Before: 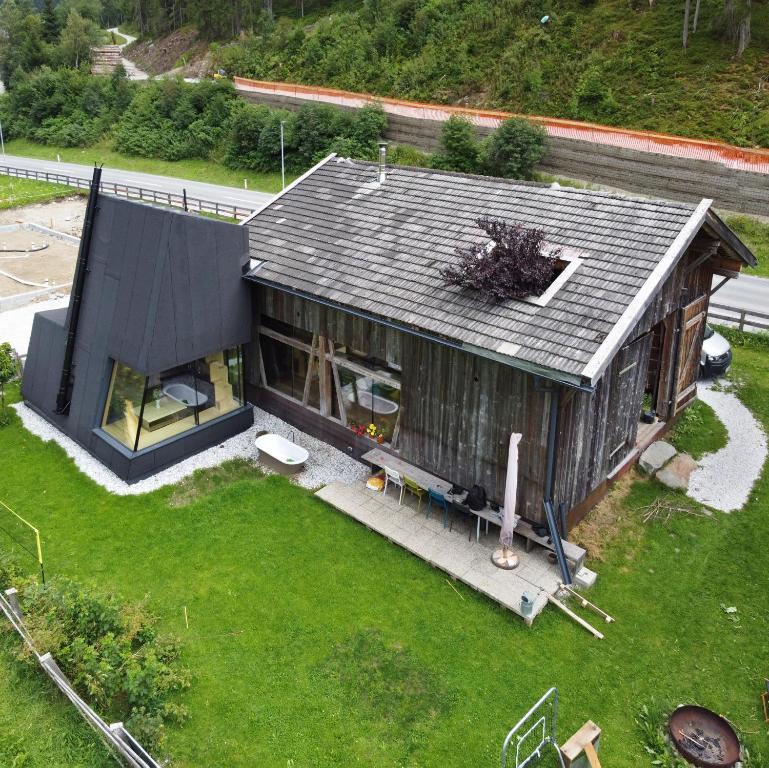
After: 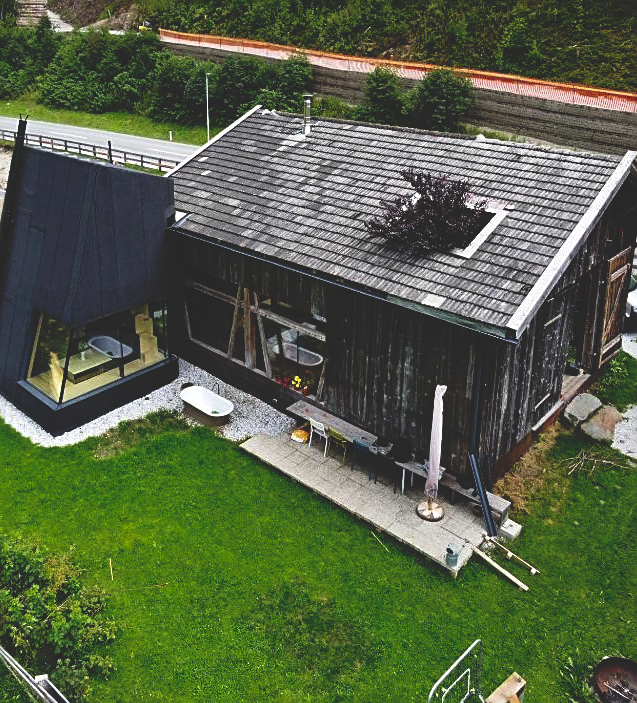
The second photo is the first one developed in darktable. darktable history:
sharpen: on, module defaults
crop: left 9.807%, top 6.259%, right 7.334%, bottom 2.177%
base curve: curves: ch0 [(0, 0.02) (0.083, 0.036) (1, 1)], preserve colors none
color balance rgb: perceptual saturation grading › global saturation -3%
